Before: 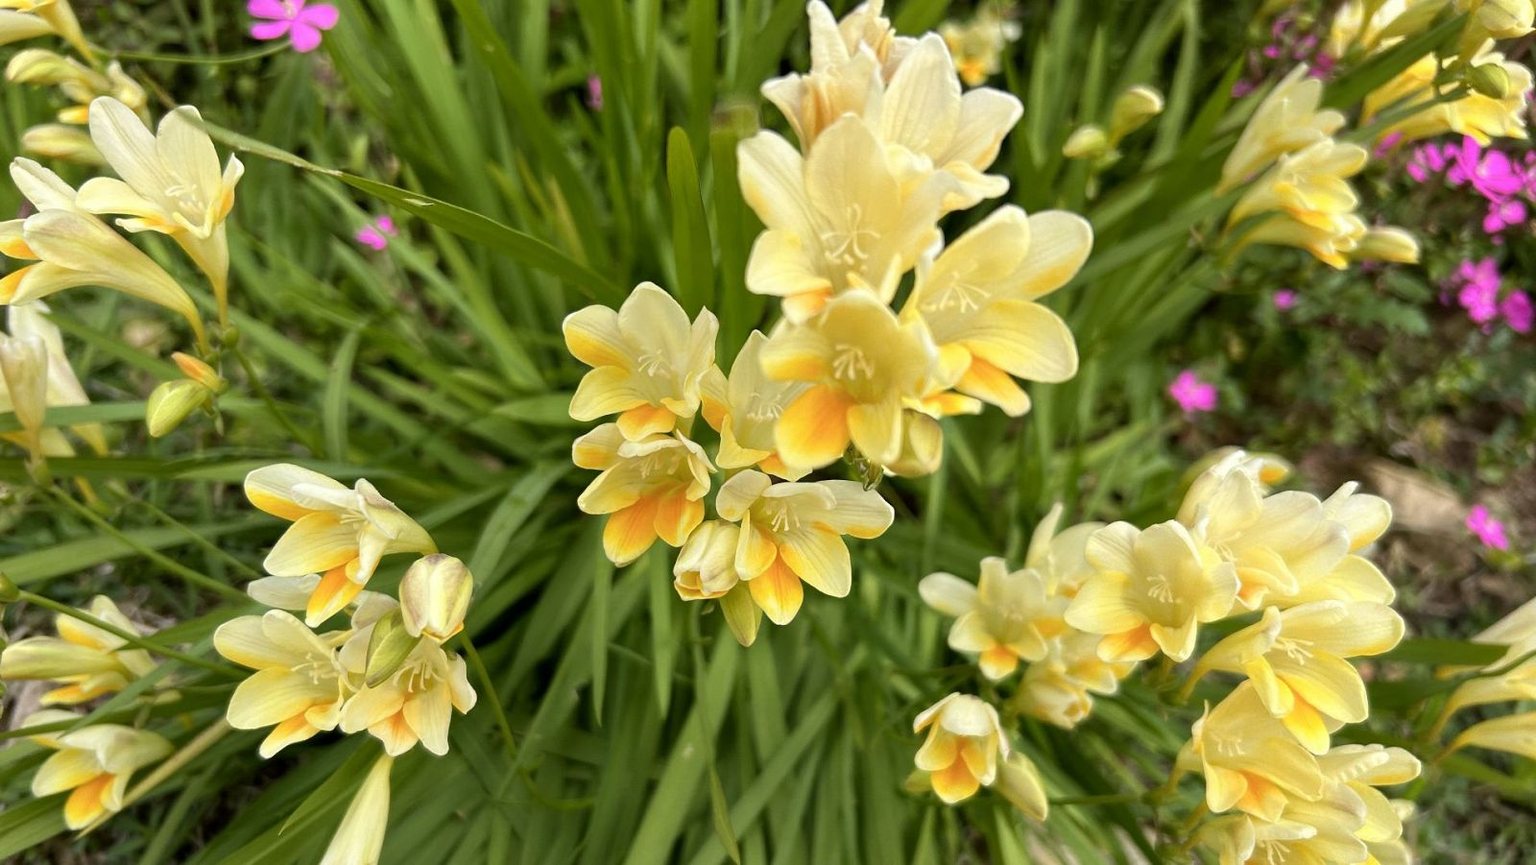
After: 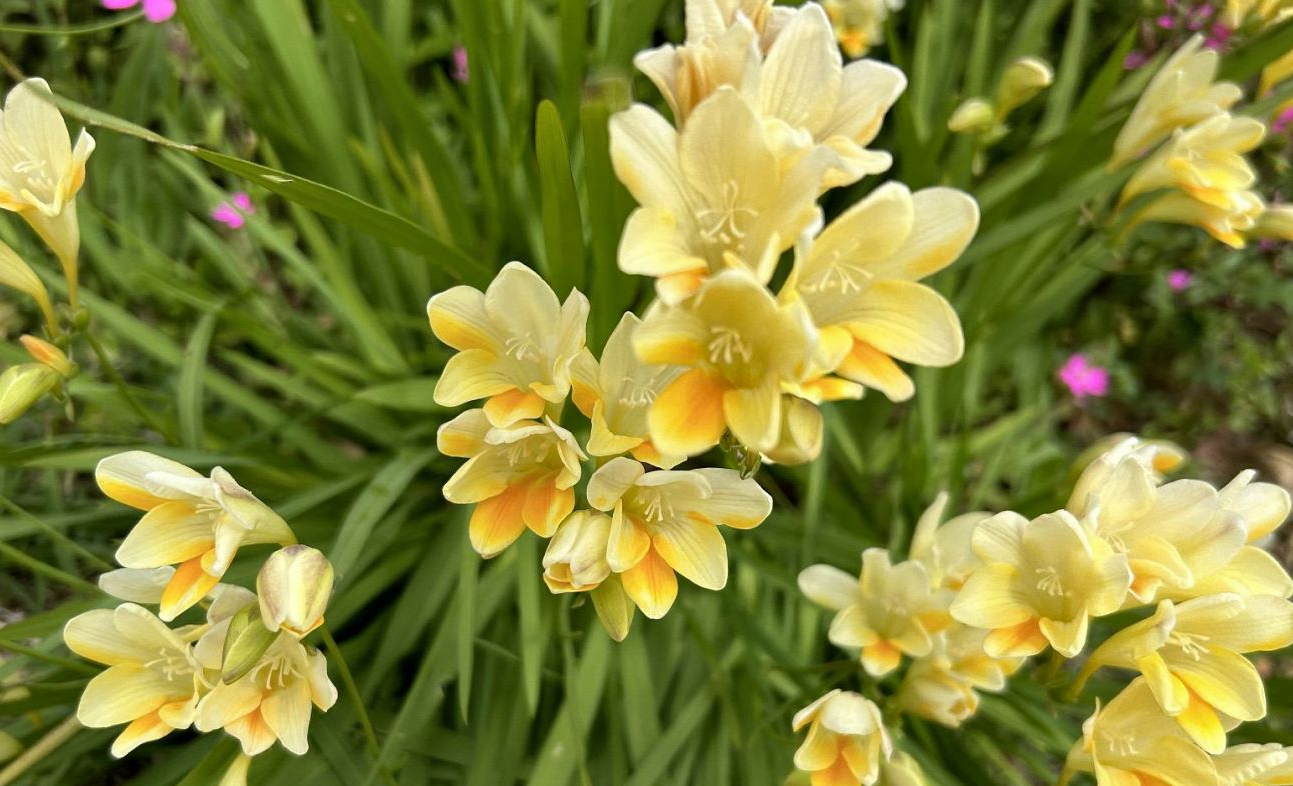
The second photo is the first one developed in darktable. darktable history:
shadows and highlights: soften with gaussian
crop: left 9.986%, top 3.567%, right 9.191%, bottom 9.19%
